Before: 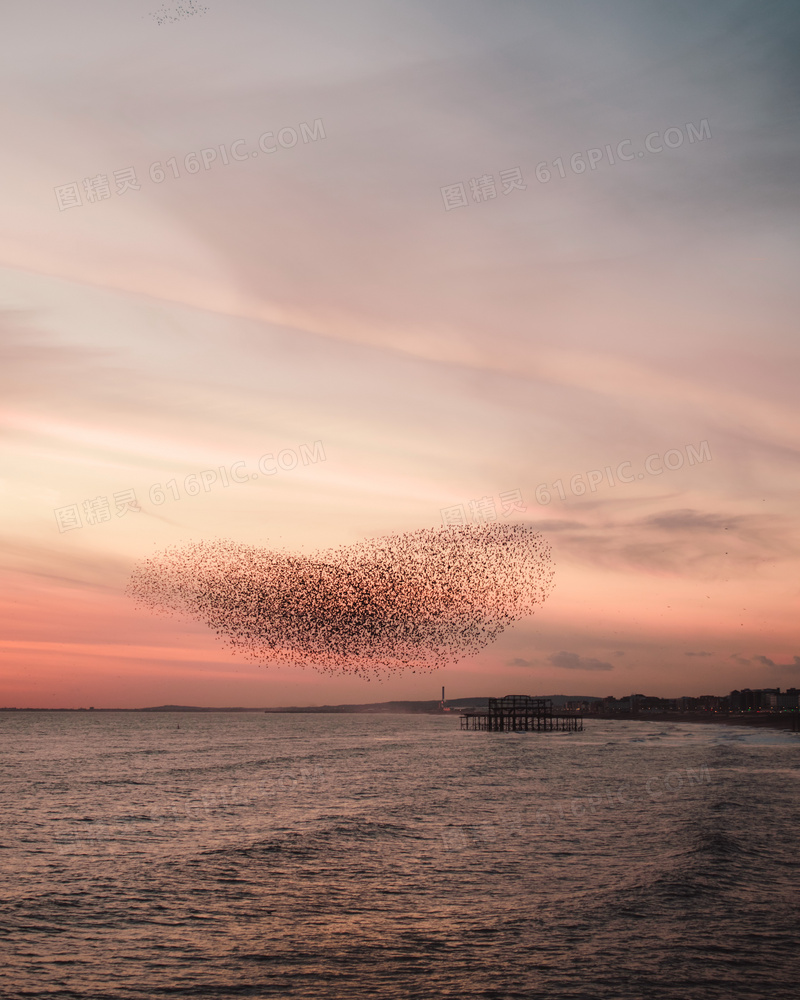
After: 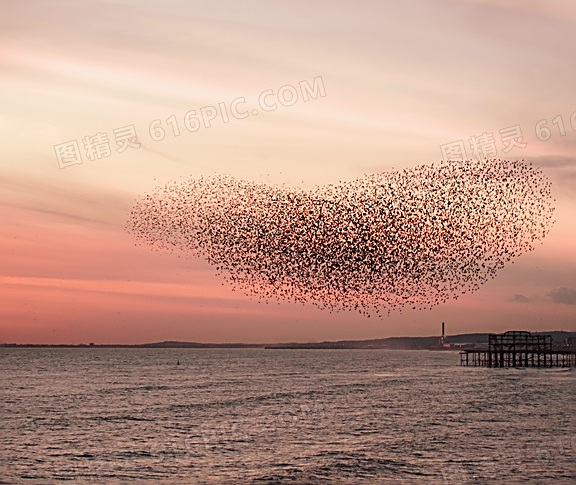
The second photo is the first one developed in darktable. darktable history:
crop: top 36.498%, right 27.964%, bottom 14.995%
white balance: red 0.986, blue 1.01
sharpen: amount 0.901
